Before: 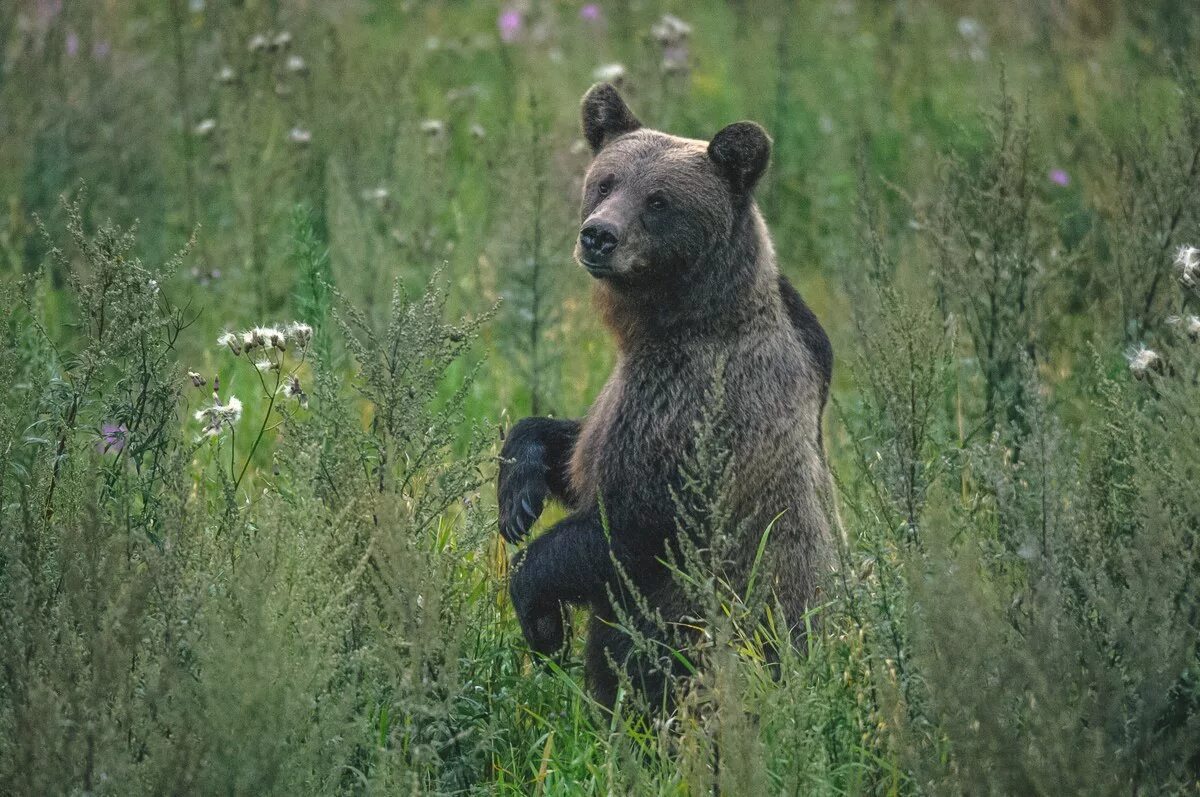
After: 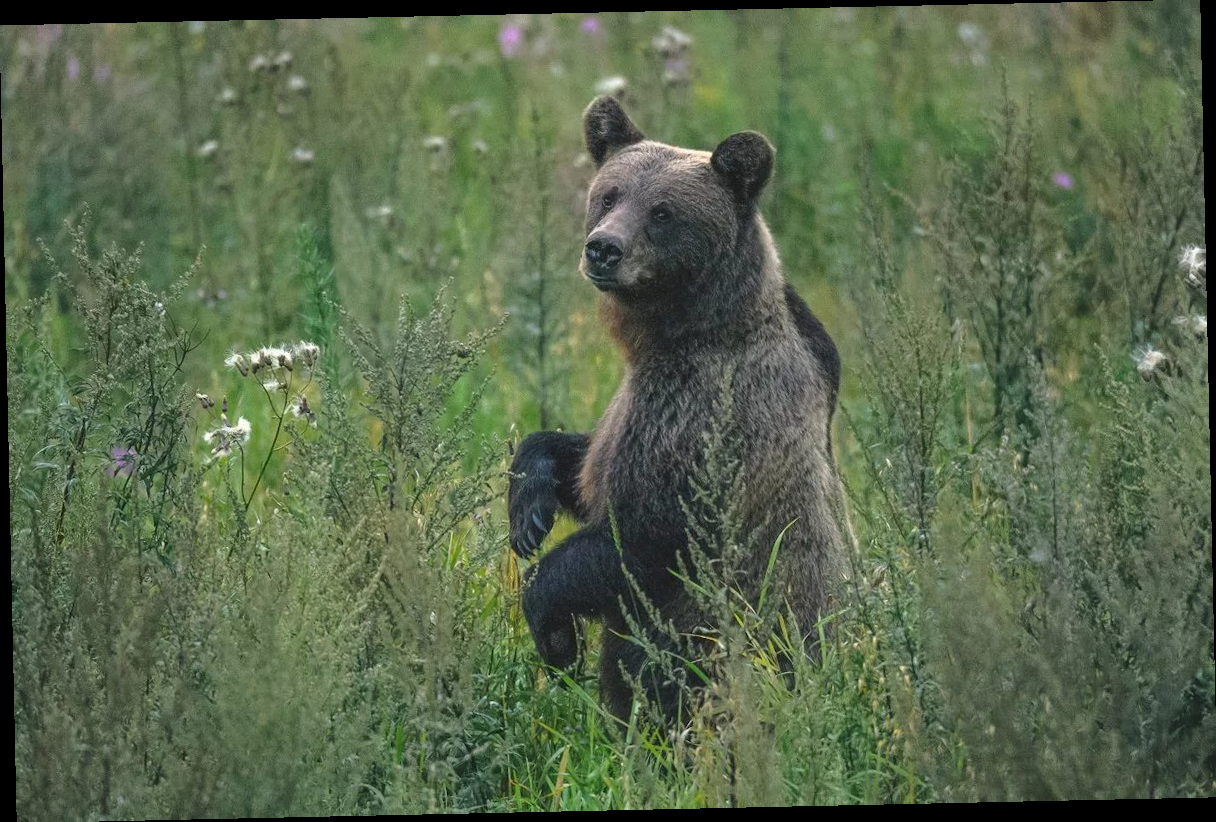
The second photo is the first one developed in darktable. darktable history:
base curve: preserve colors none
shadows and highlights: shadows 24.5, highlights -78.15, soften with gaussian
rotate and perspective: rotation -1.24°, automatic cropping off
